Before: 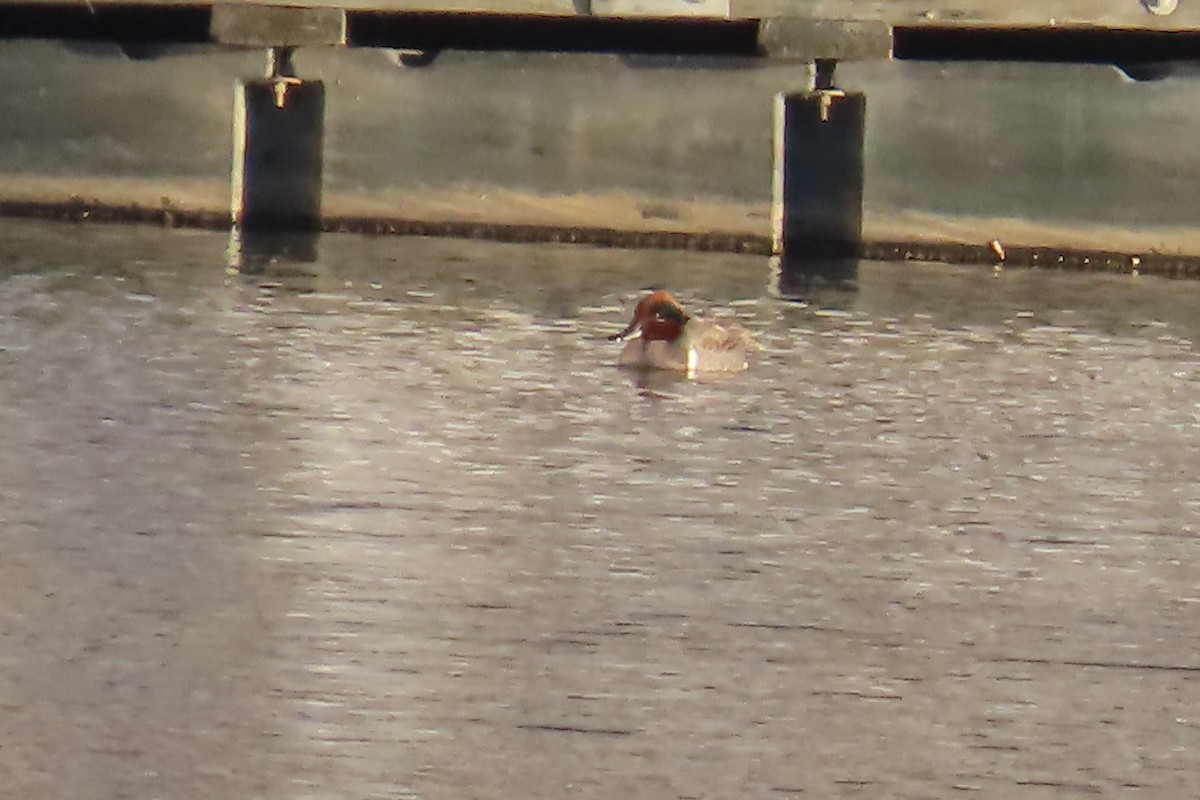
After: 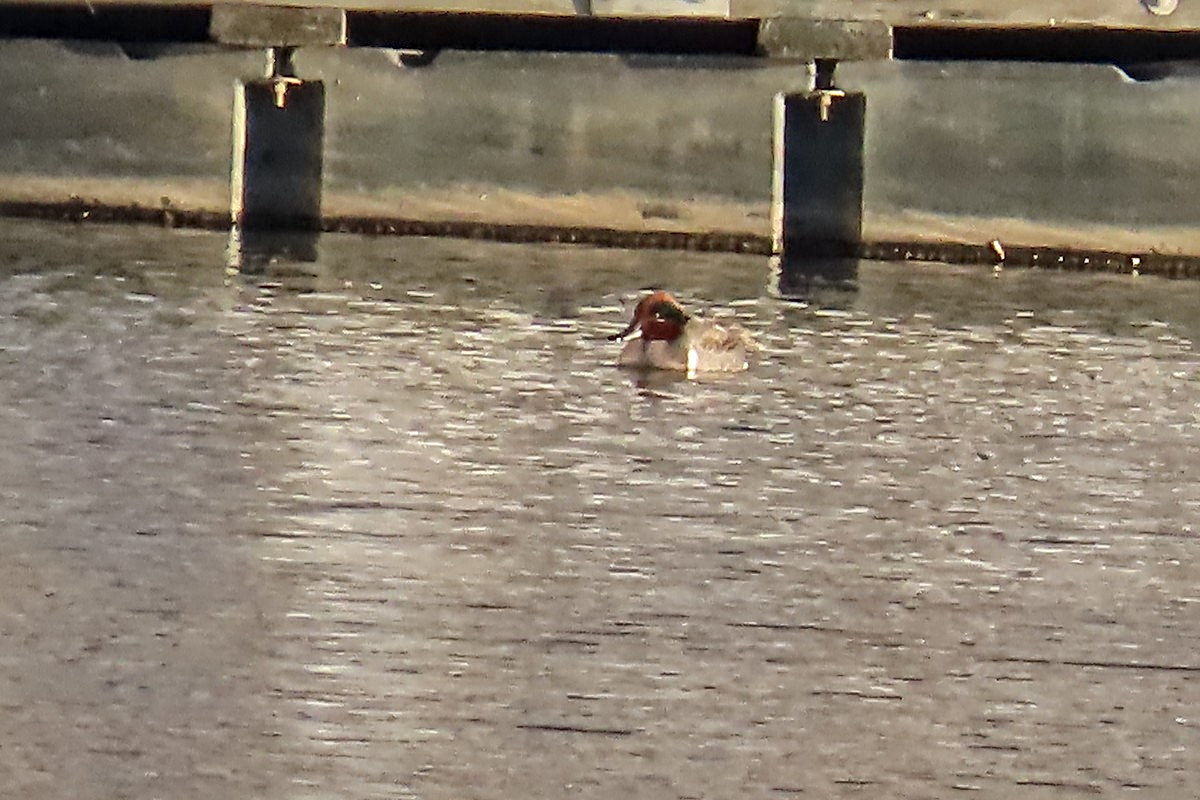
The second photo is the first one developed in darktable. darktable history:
local contrast: mode bilateral grid, contrast 20, coarseness 20, detail 150%, midtone range 0.2
sharpen: radius 4
